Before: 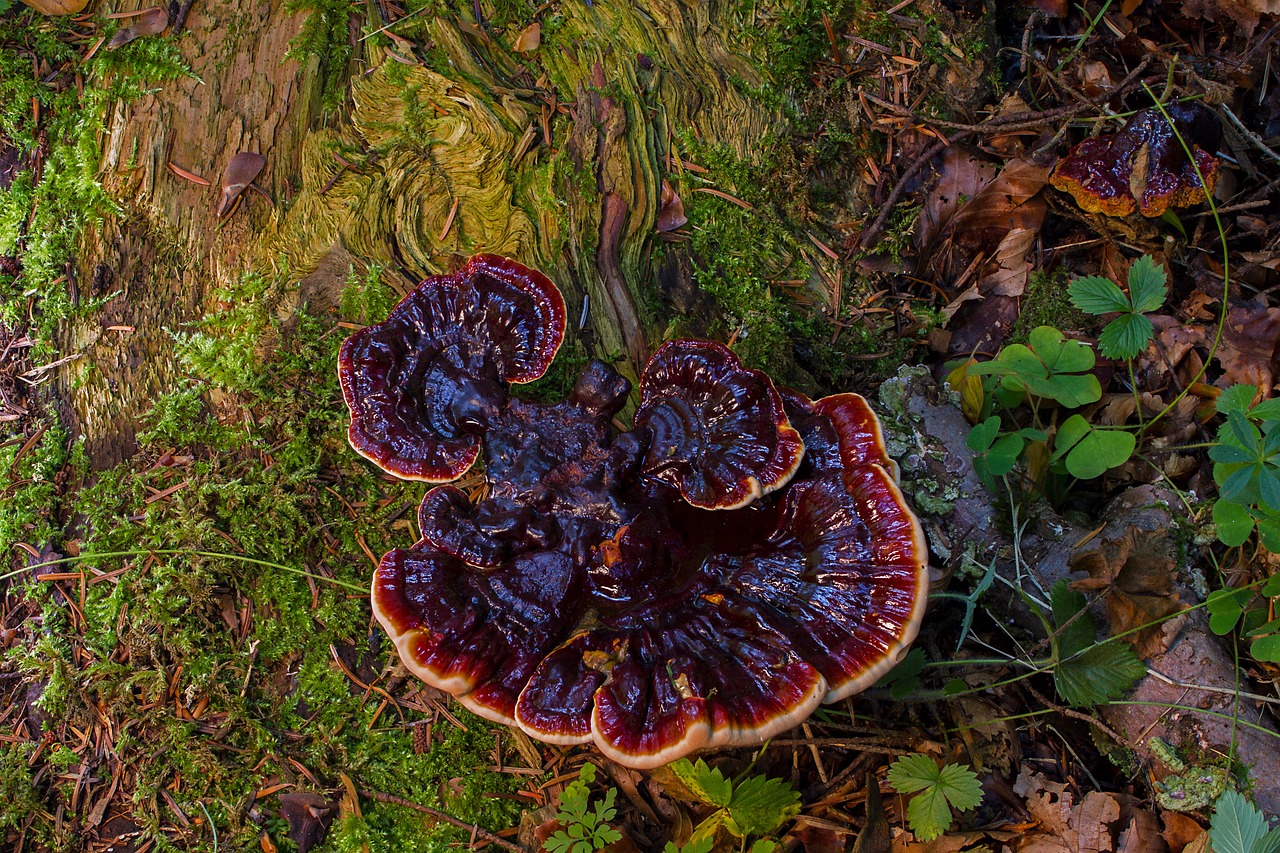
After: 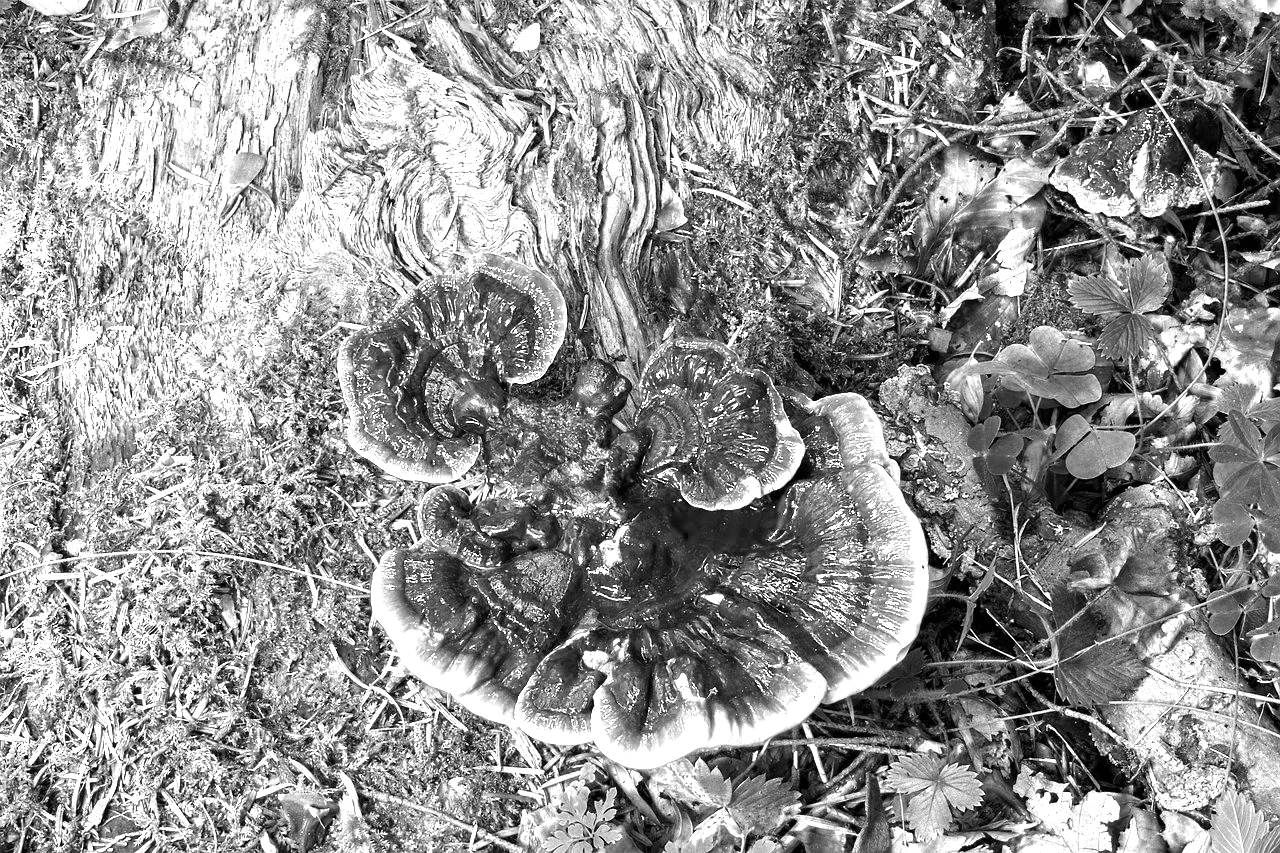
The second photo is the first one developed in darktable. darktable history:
monochrome: on, module defaults
white balance: red 4.26, blue 1.802
